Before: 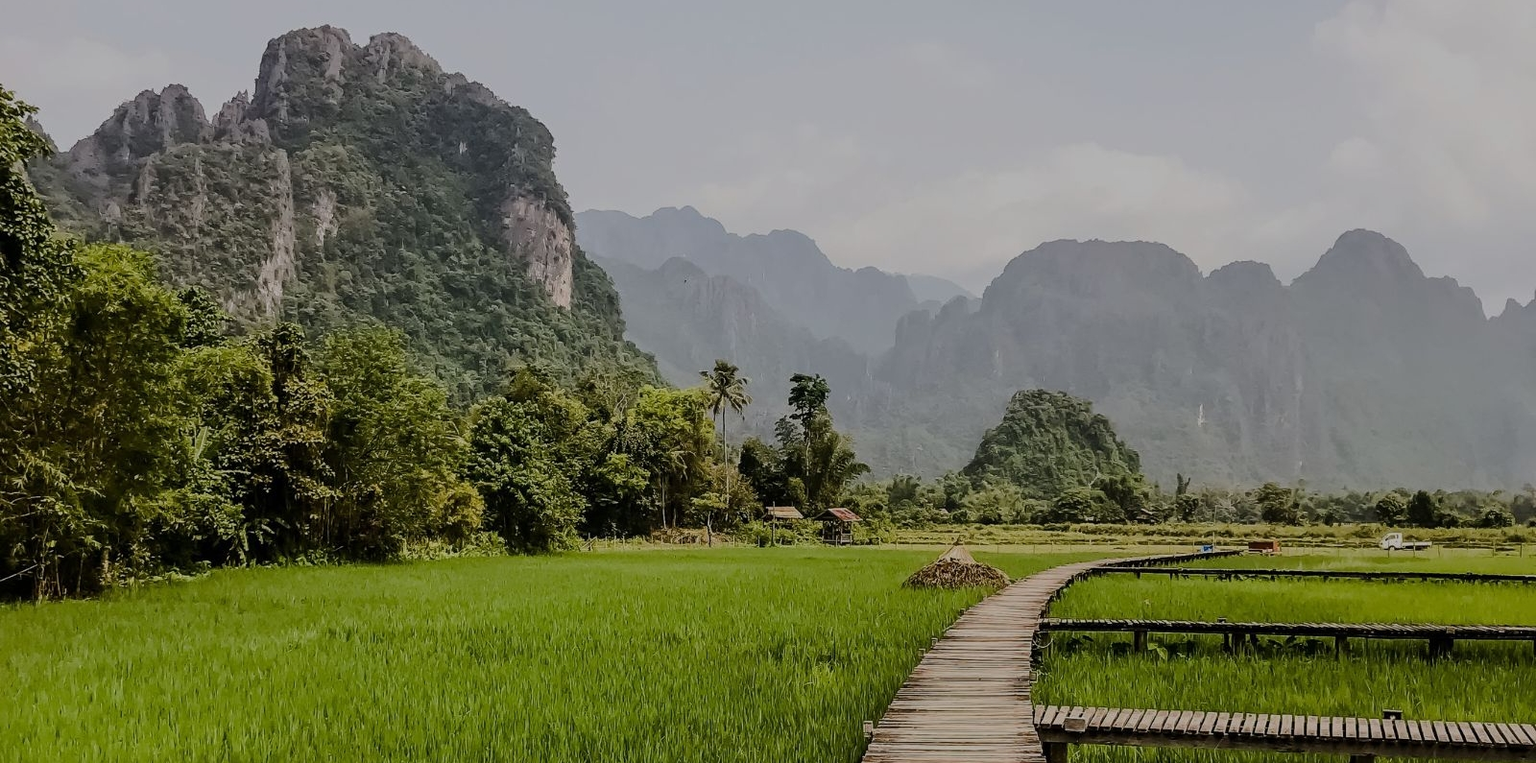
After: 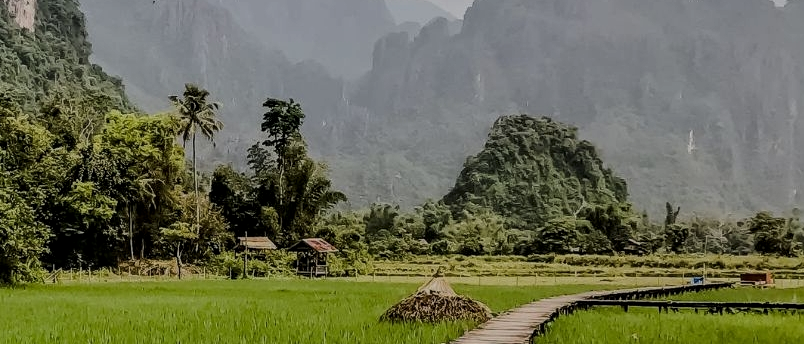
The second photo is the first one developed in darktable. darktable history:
local contrast: on, module defaults
tone curve: curves: ch0 [(0, 0) (0.08, 0.056) (0.4, 0.4) (0.6, 0.612) (0.92, 0.924) (1, 1)], color space Lab, linked channels, preserve colors none
crop: left 35.03%, top 36.625%, right 14.663%, bottom 20.057%
